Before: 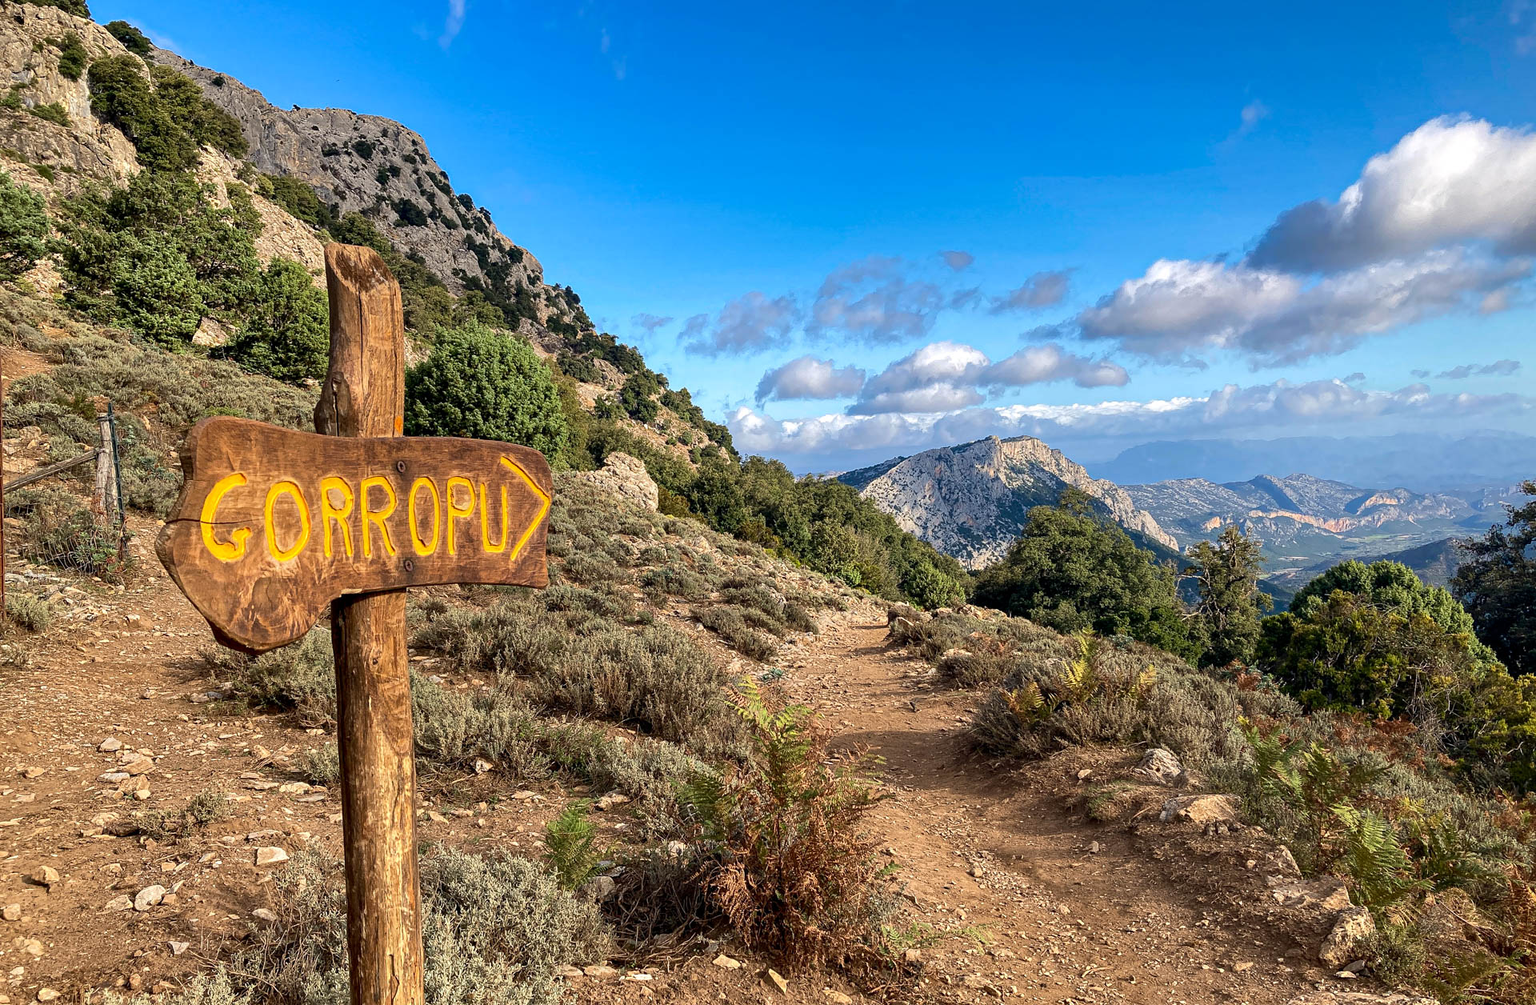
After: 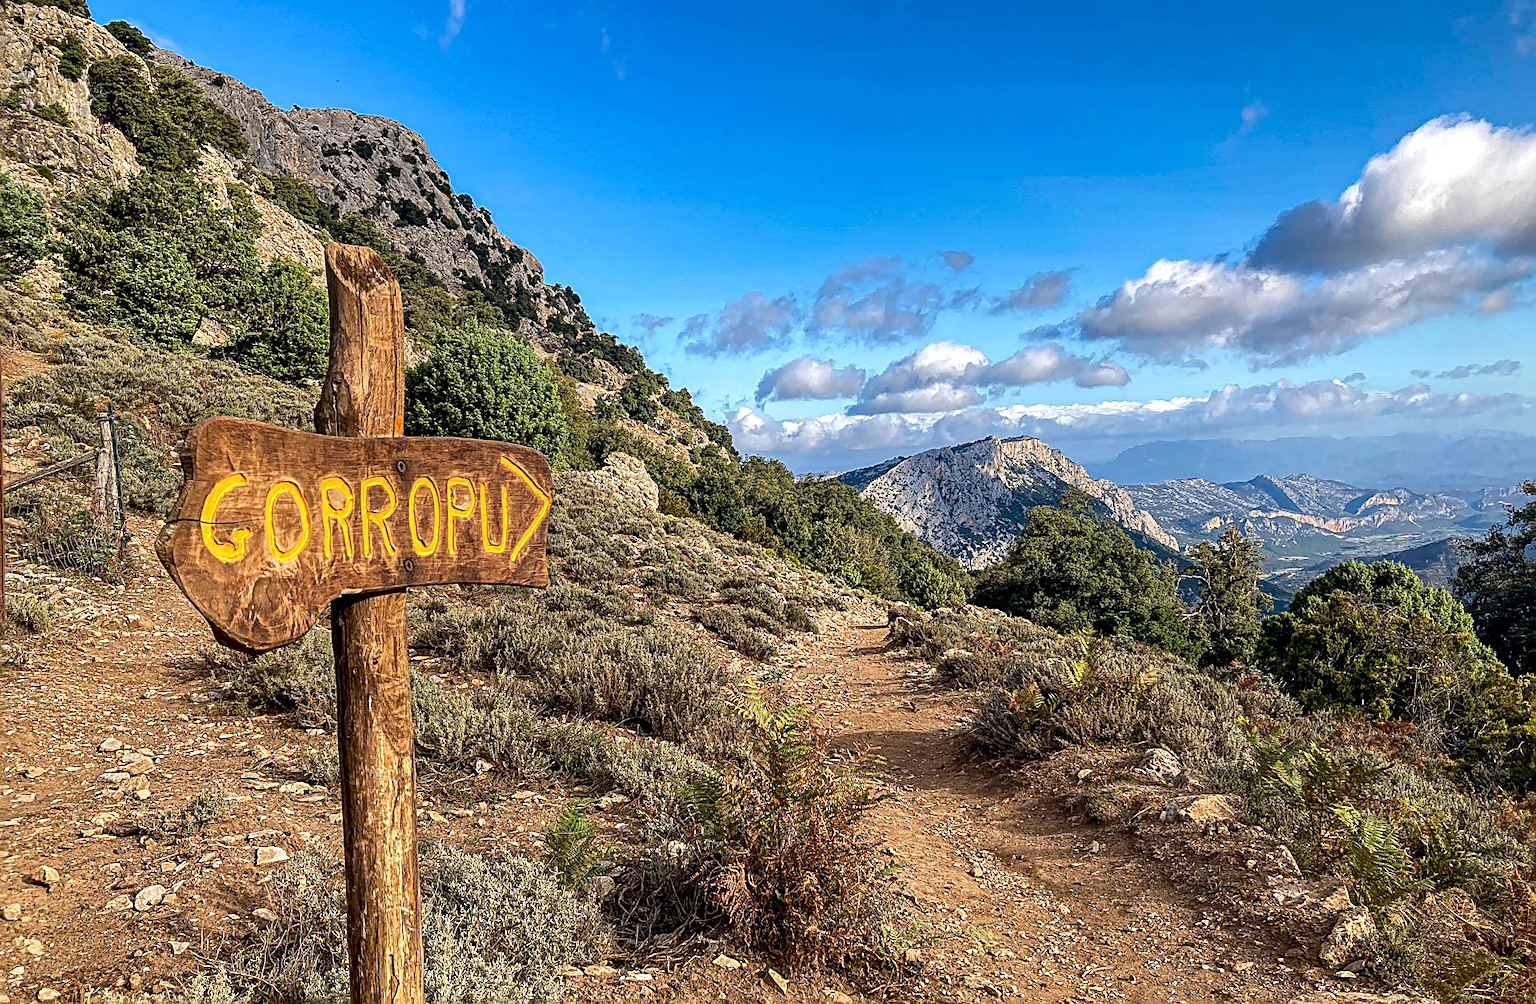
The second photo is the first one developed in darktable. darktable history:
sharpen: radius 2.579, amount 0.692
local contrast: on, module defaults
